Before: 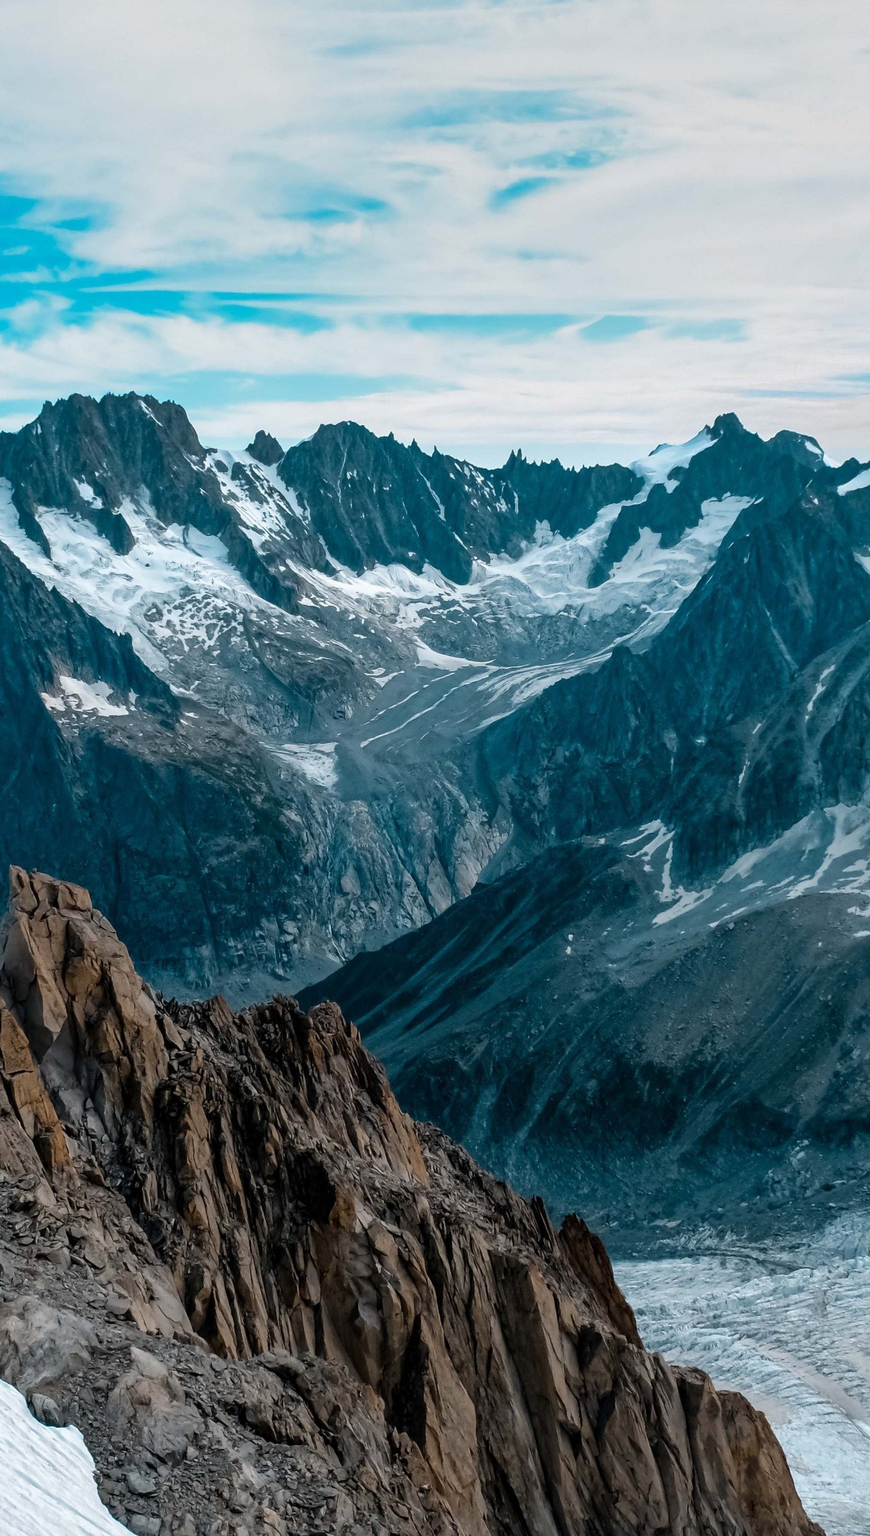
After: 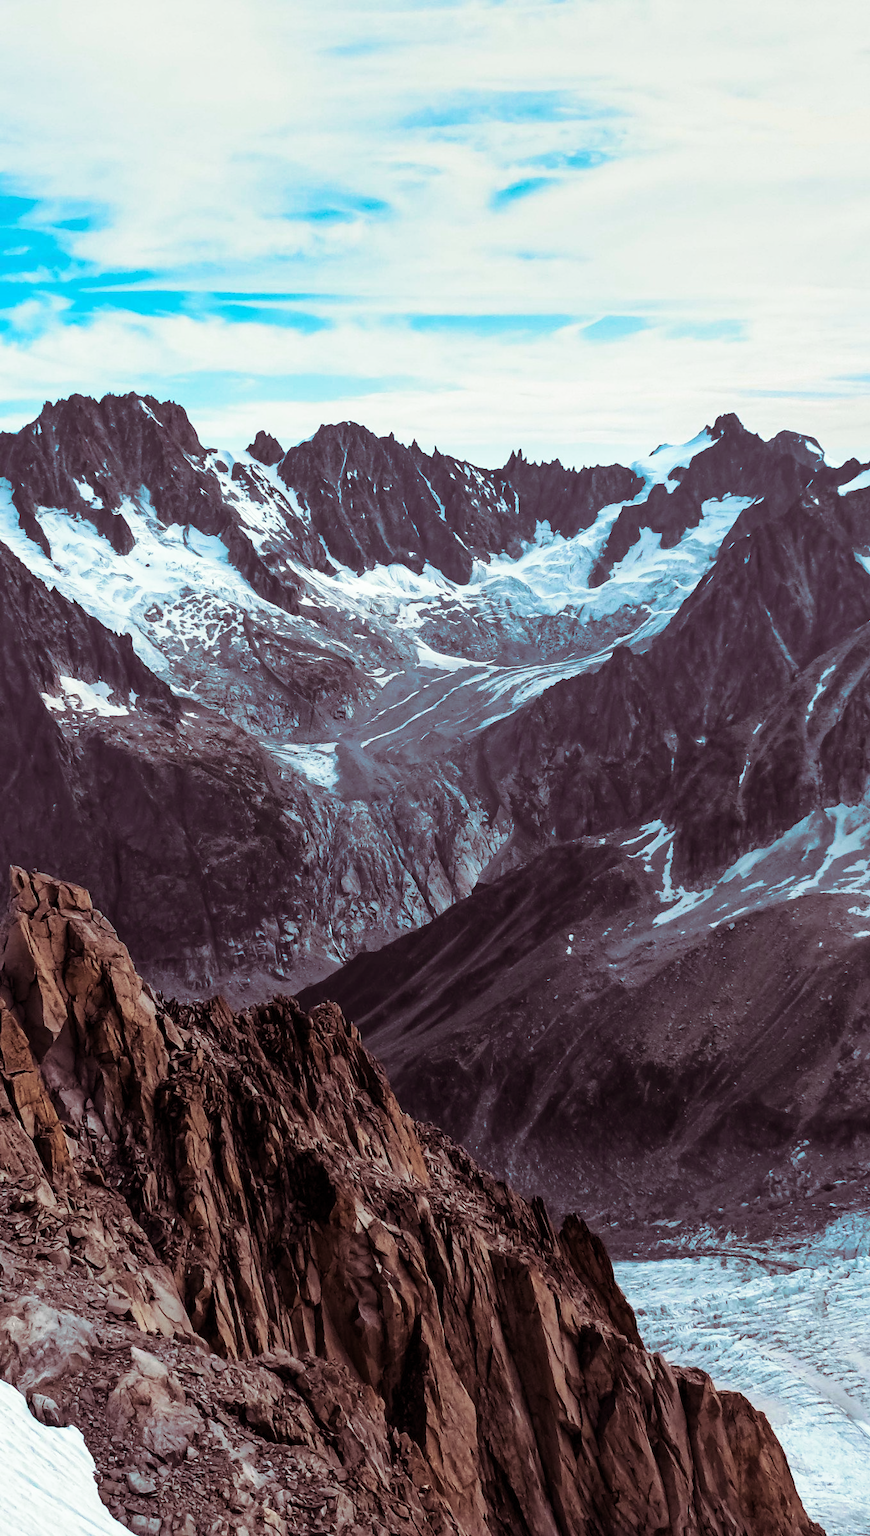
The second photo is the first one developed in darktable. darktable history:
color balance rgb: perceptual saturation grading › global saturation 10%, global vibrance 10%
tone equalizer: on, module defaults
split-toning: on, module defaults
contrast brightness saturation: contrast 0.24, brightness 0.09
velvia: on, module defaults
